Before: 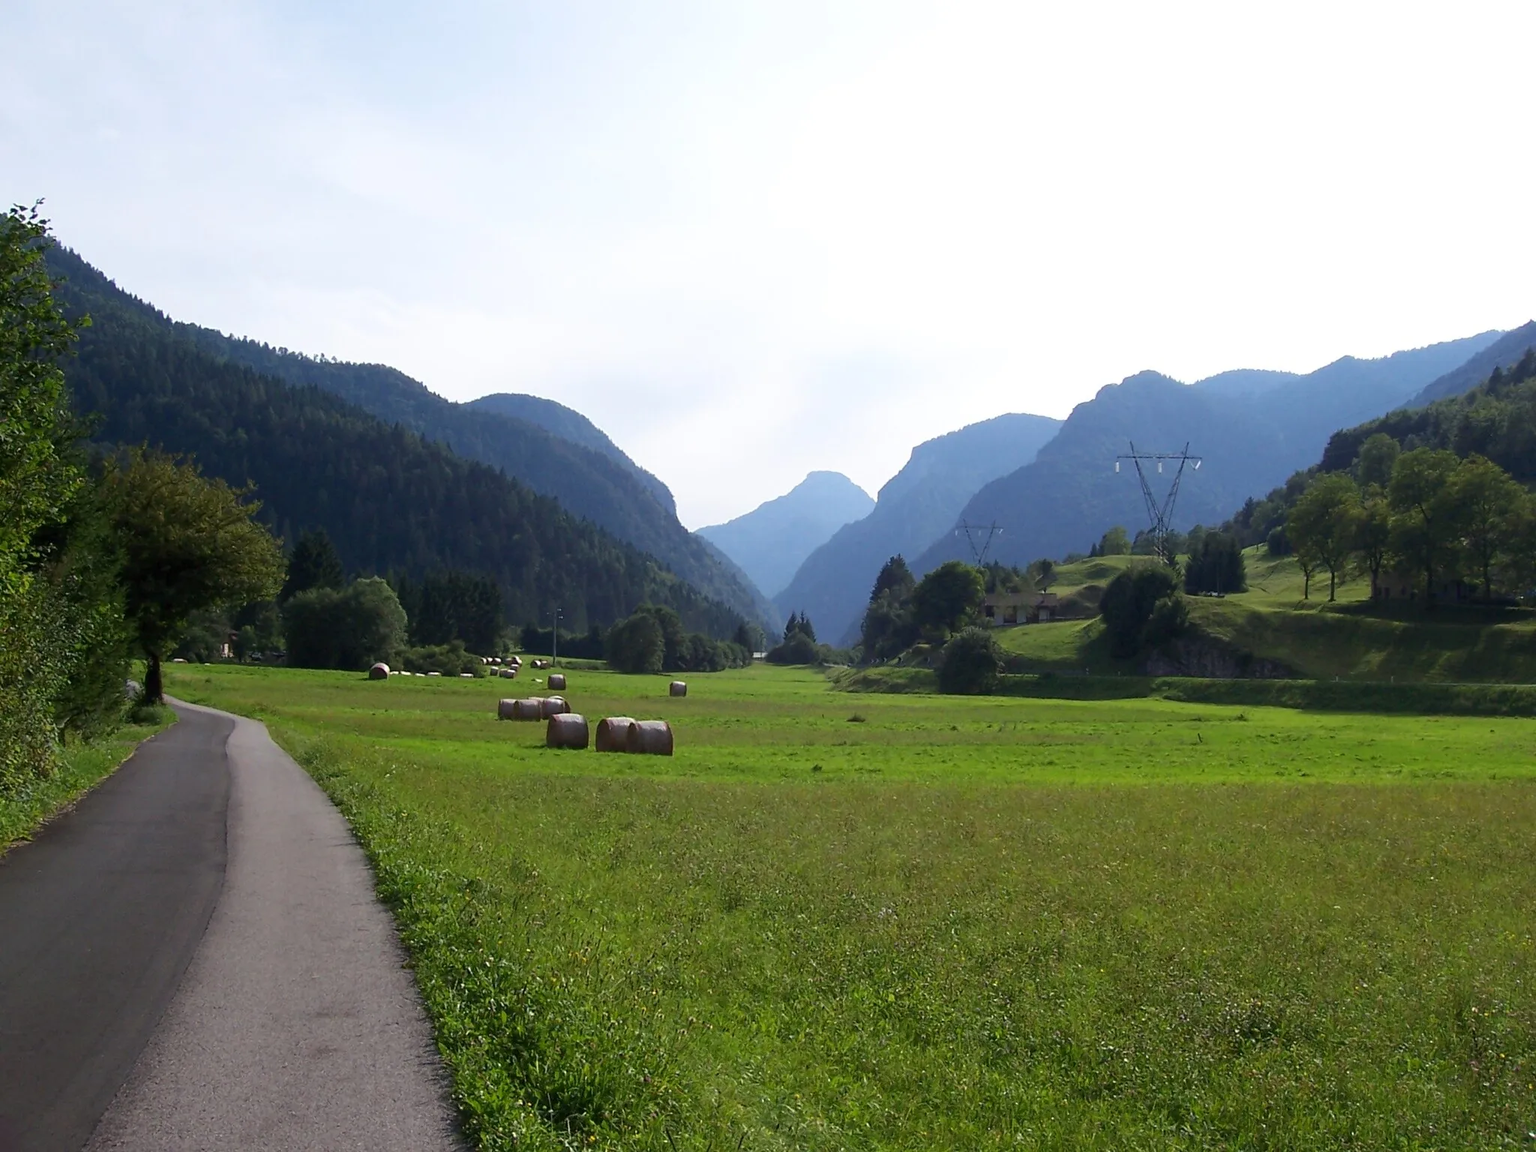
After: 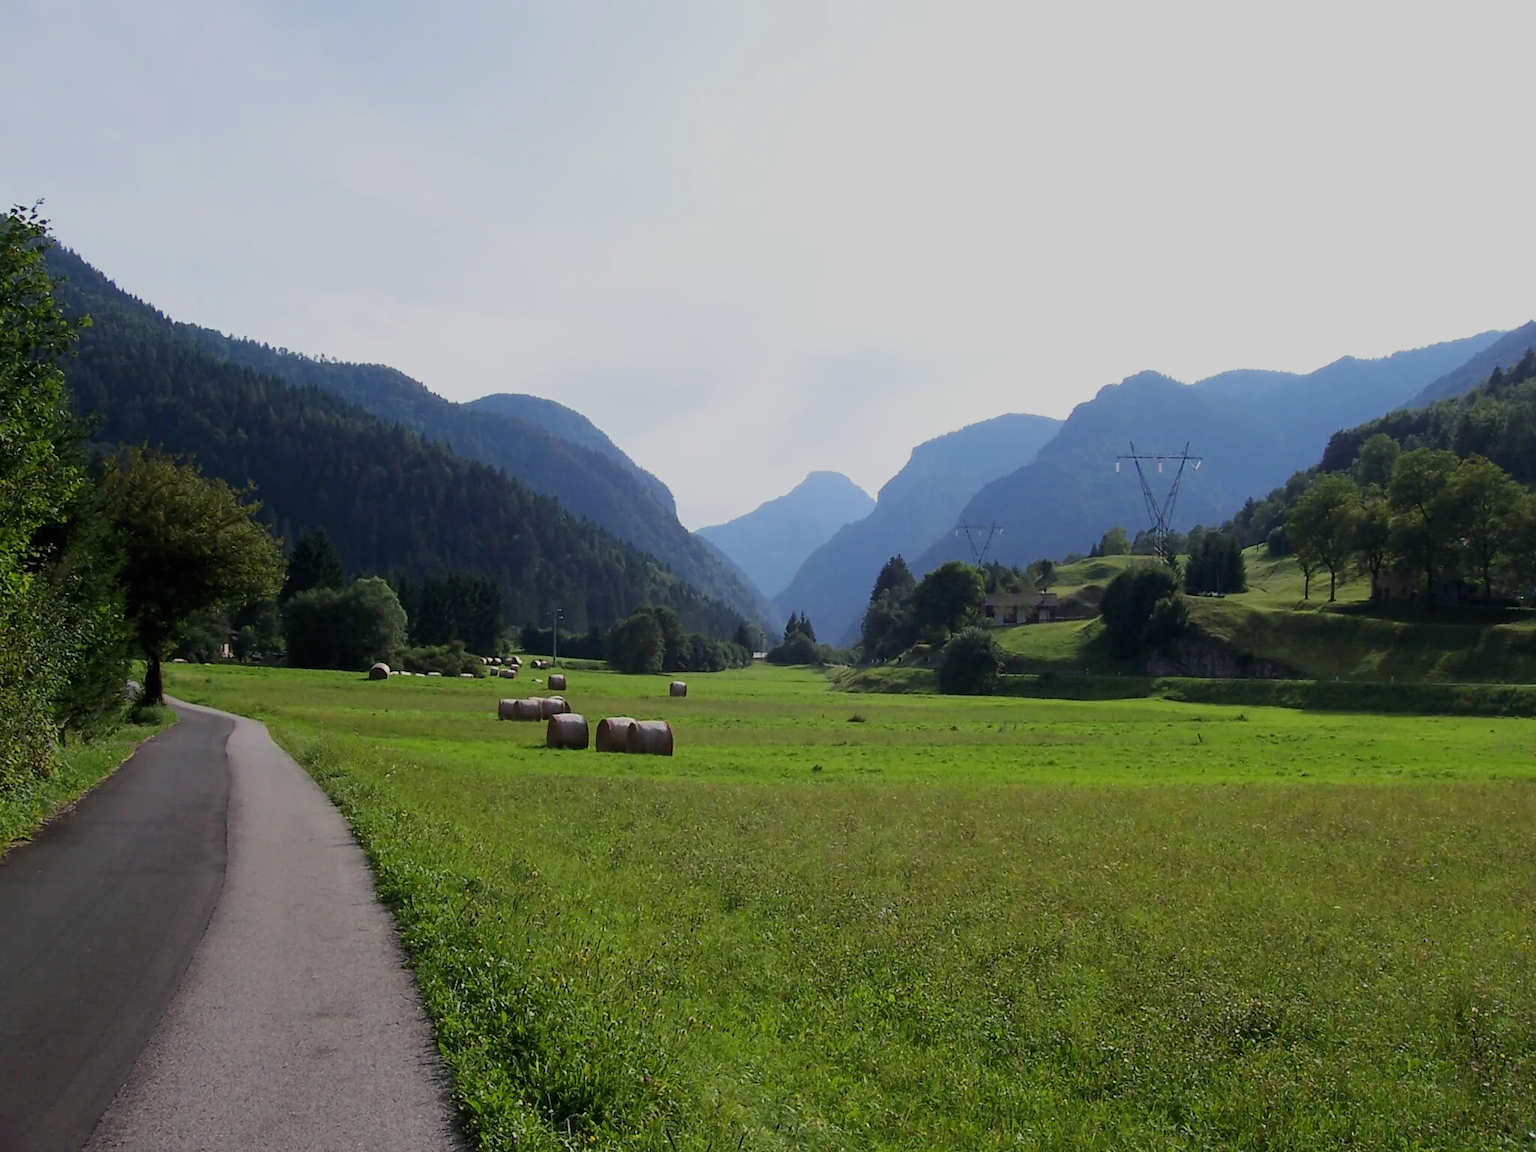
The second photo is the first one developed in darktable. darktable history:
filmic rgb: black relative exposure -7.65 EV, white relative exposure 4.56 EV, hardness 3.61, preserve chrominance max RGB, color science v6 (2022), contrast in shadows safe, contrast in highlights safe
